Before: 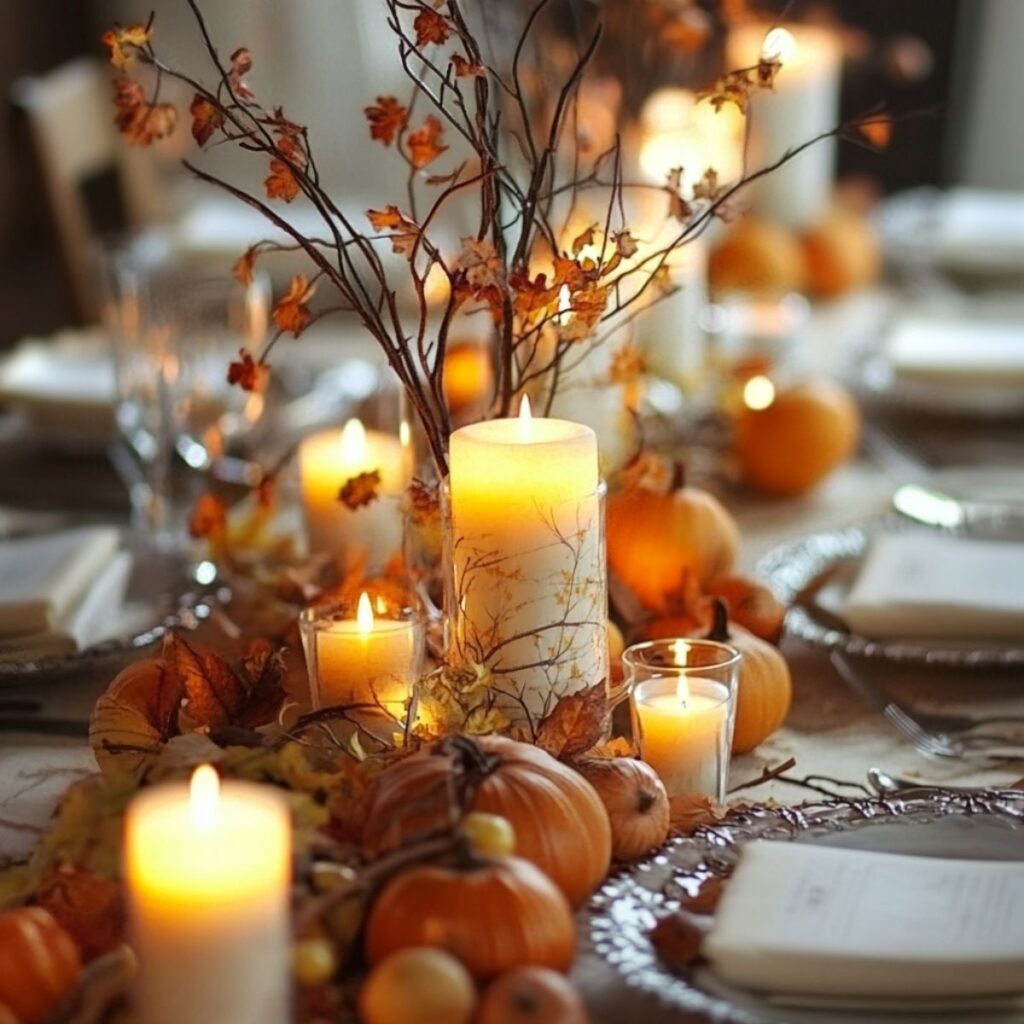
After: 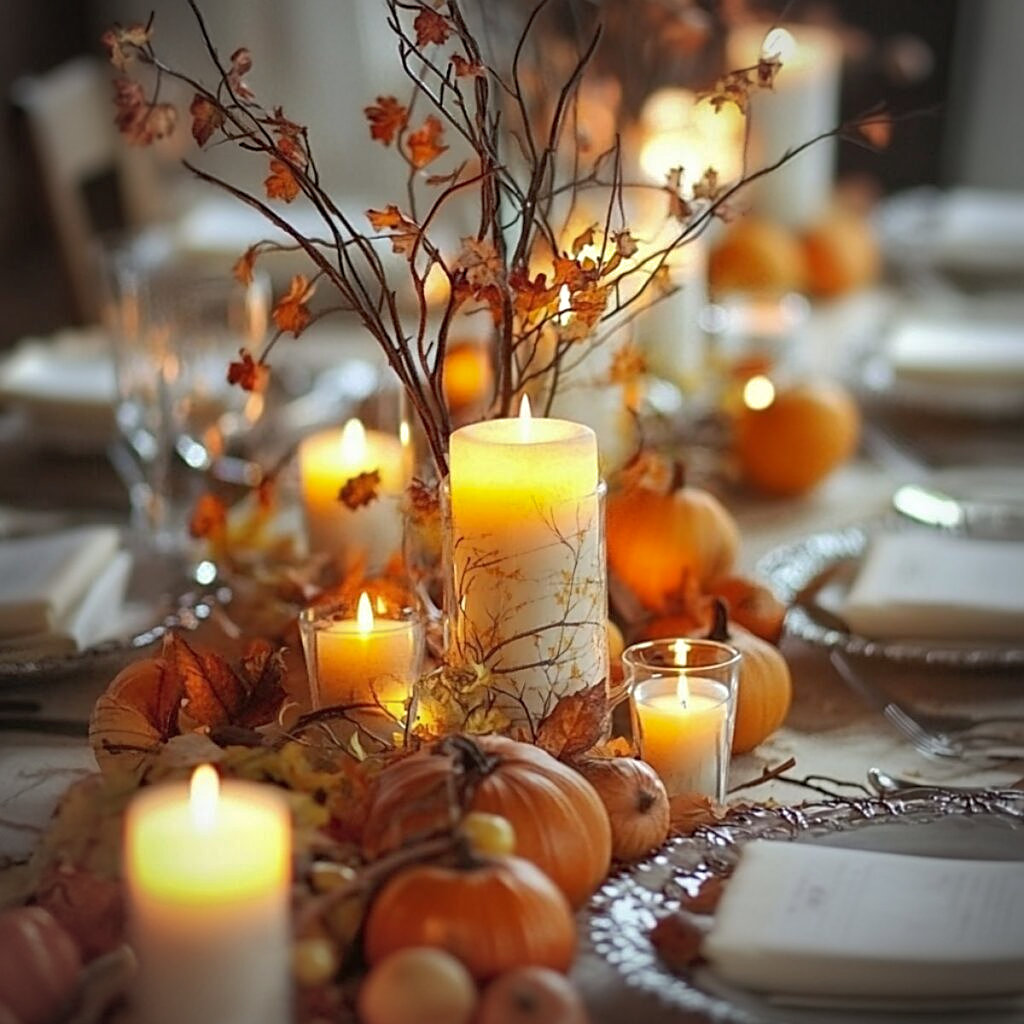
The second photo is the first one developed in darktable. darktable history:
shadows and highlights: on, module defaults
tone equalizer: on, module defaults
vignetting: on, module defaults
sharpen: on, module defaults
